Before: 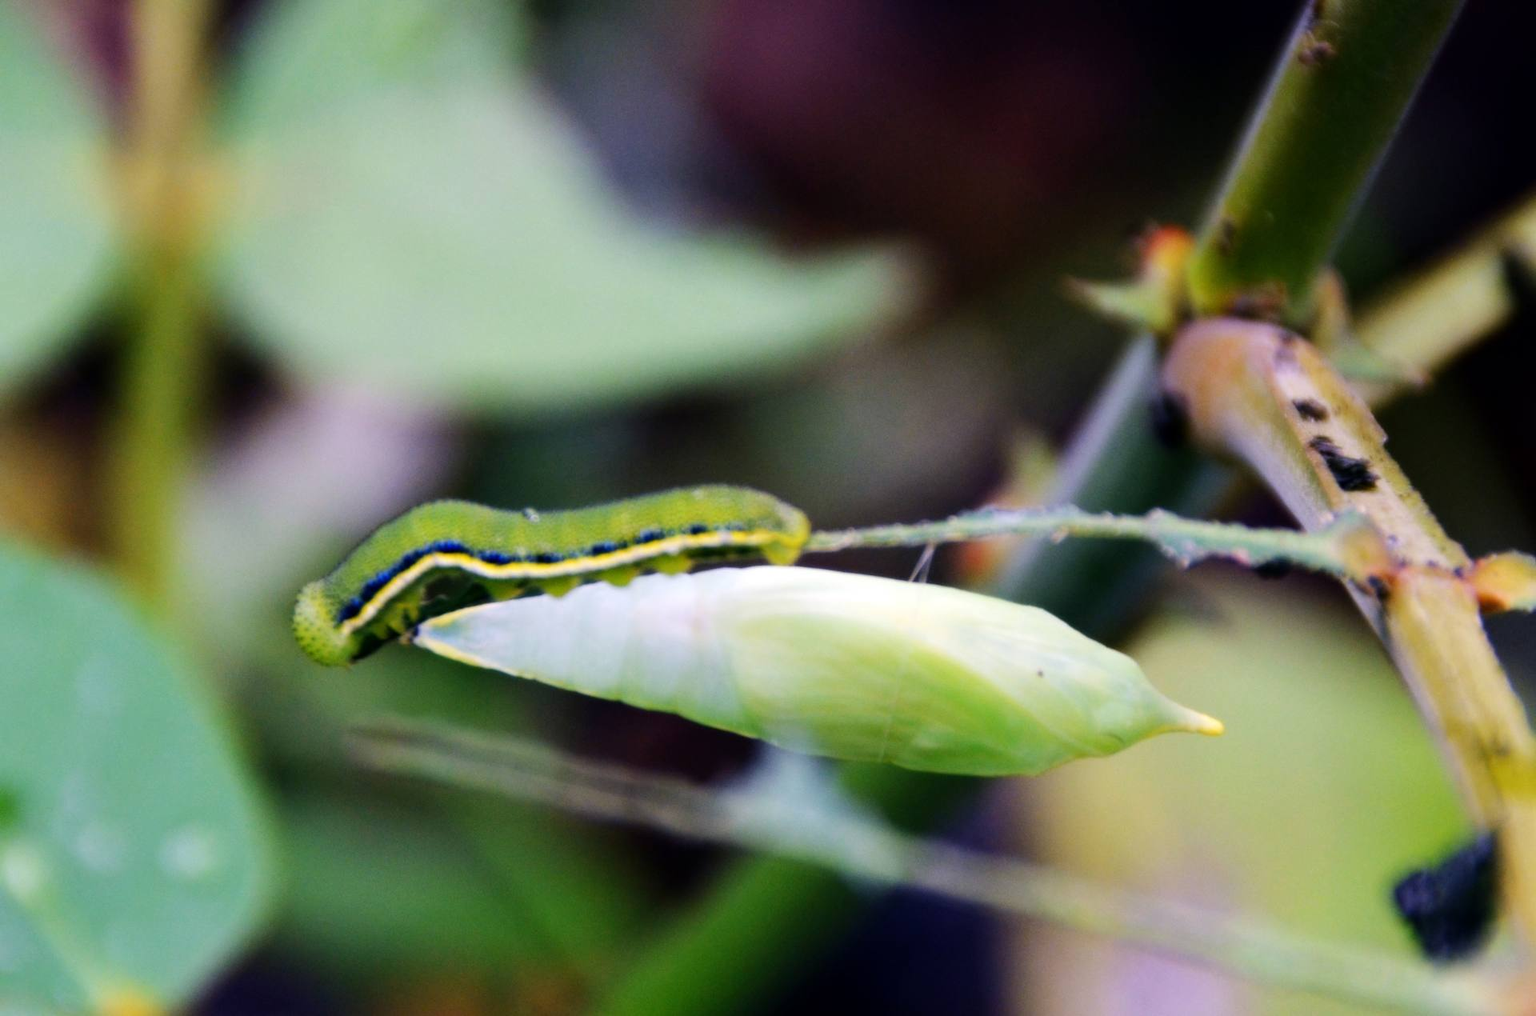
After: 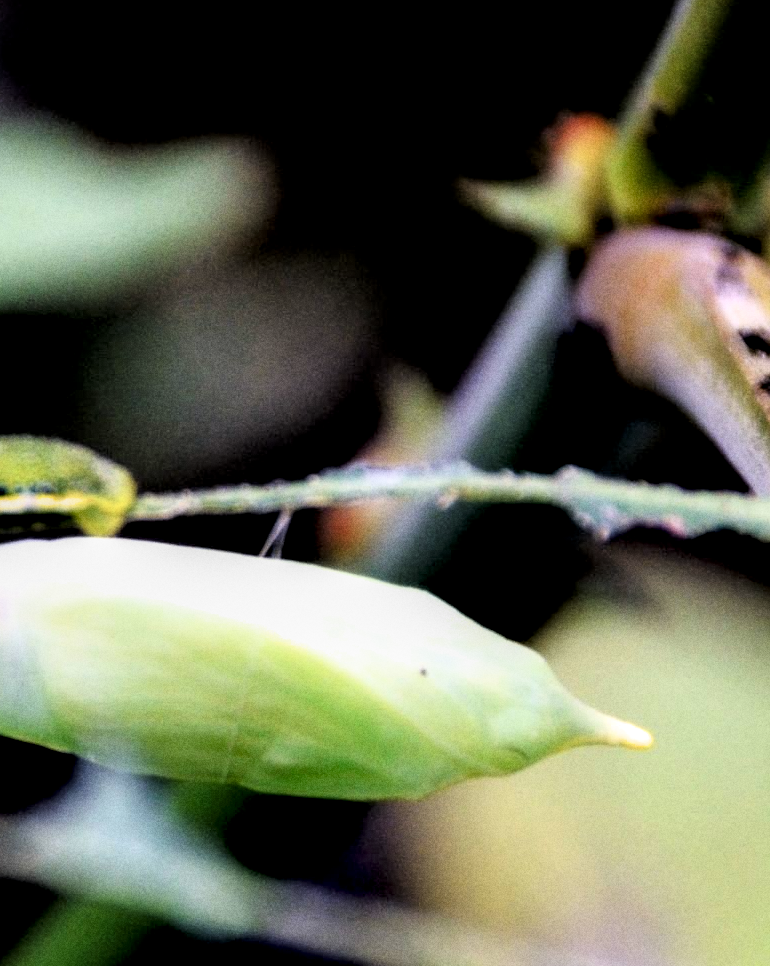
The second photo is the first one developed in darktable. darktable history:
grain: coarseness 22.88 ISO
filmic rgb: black relative exposure -3.63 EV, white relative exposure 2.16 EV, hardness 3.62
crop: left 45.721%, top 13.393%, right 14.118%, bottom 10.01%
local contrast: shadows 94%
